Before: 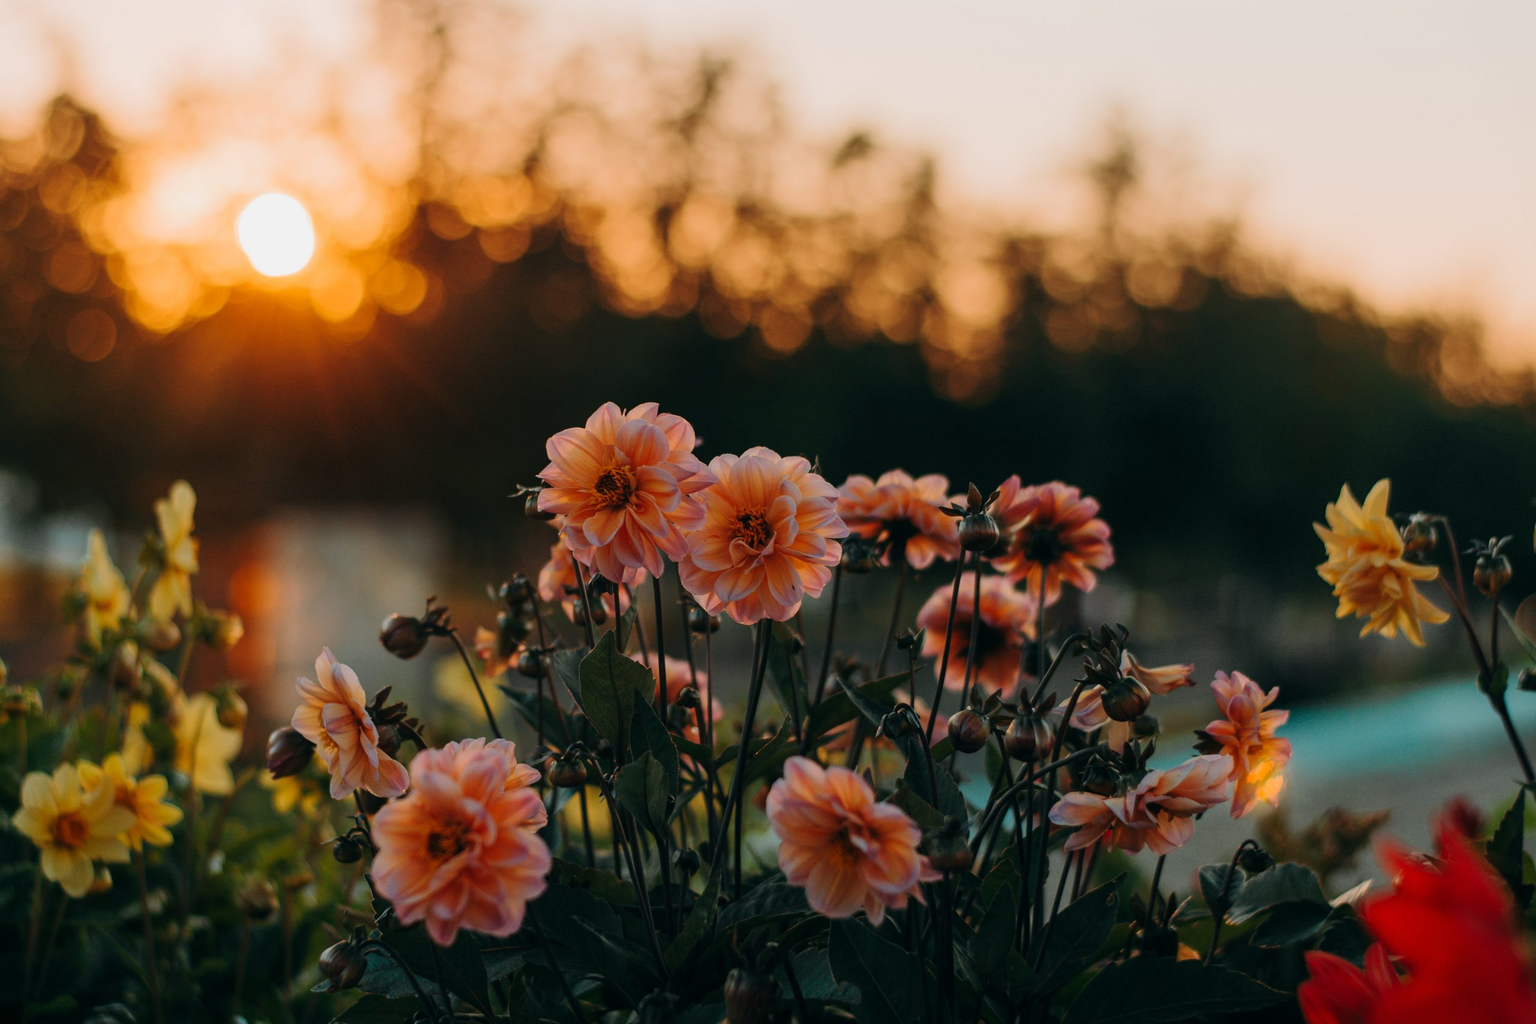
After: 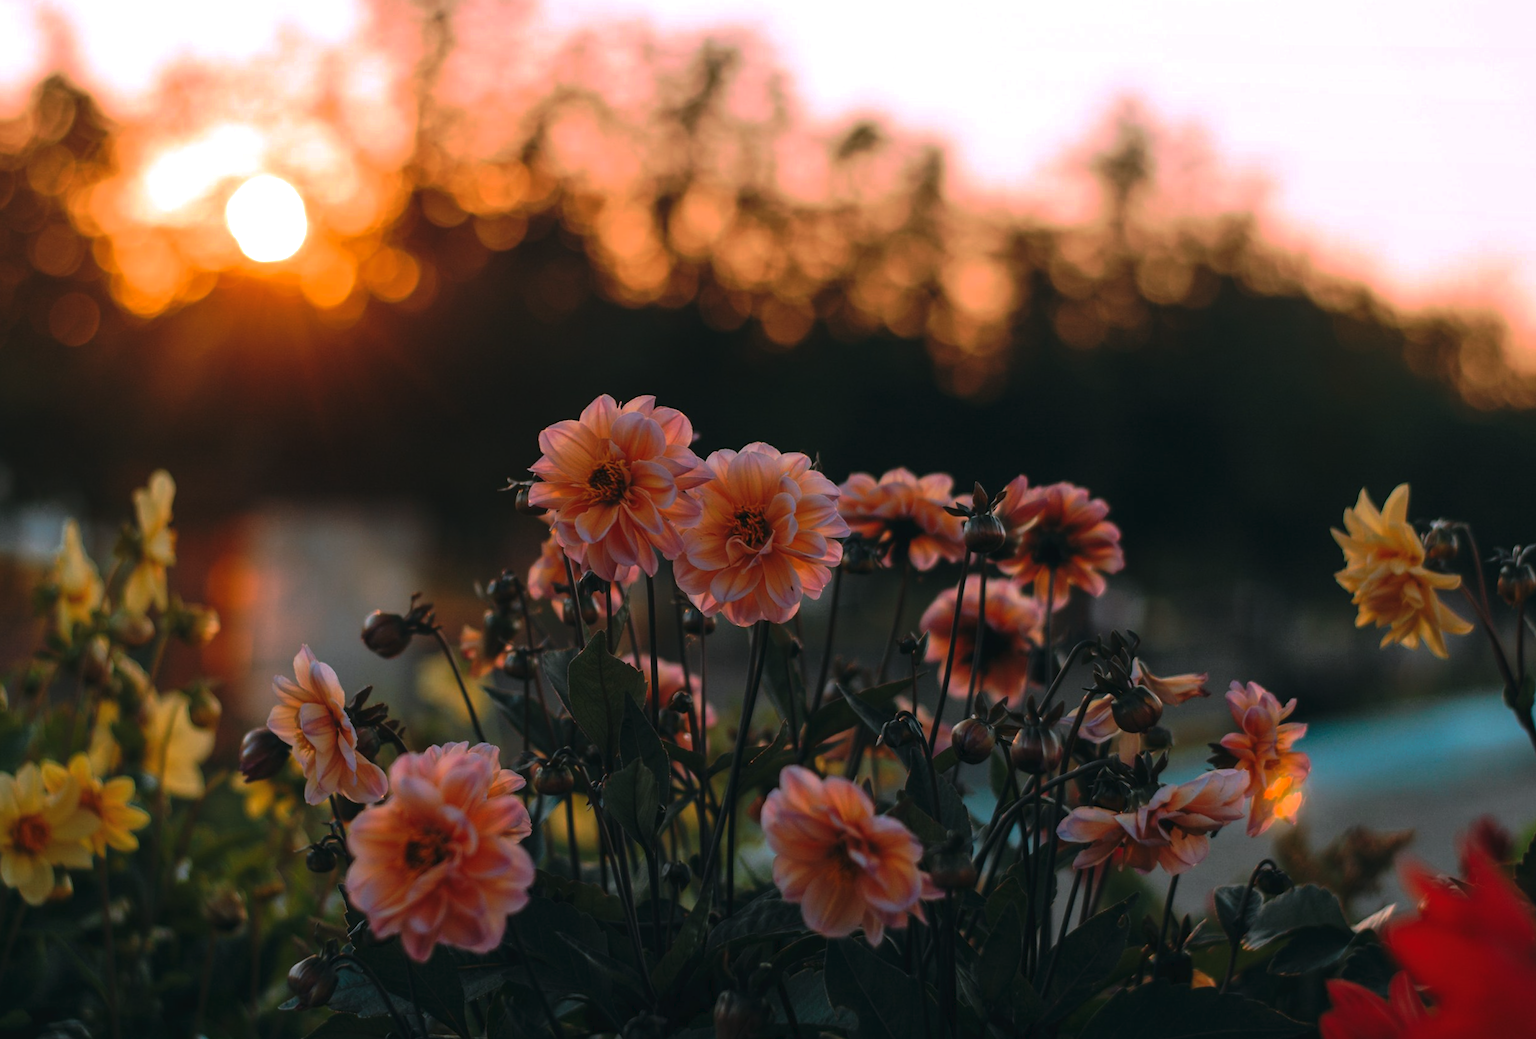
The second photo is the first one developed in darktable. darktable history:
tone curve: curves: ch0 [(0, 0) (0.003, 0.029) (0.011, 0.034) (0.025, 0.044) (0.044, 0.057) (0.069, 0.07) (0.1, 0.084) (0.136, 0.104) (0.177, 0.127) (0.224, 0.156) (0.277, 0.192) (0.335, 0.236) (0.399, 0.284) (0.468, 0.339) (0.543, 0.393) (0.623, 0.454) (0.709, 0.541) (0.801, 0.65) (0.898, 0.766) (1, 1)], preserve colors none
white balance: red 1.004, blue 1.096
exposure: black level correction 0.001, exposure 0.5 EV, compensate exposure bias true, compensate highlight preservation false
crop and rotate: angle -0.5°
rotate and perspective: rotation 0.226°, lens shift (vertical) -0.042, crop left 0.023, crop right 0.982, crop top 0.006, crop bottom 0.994
